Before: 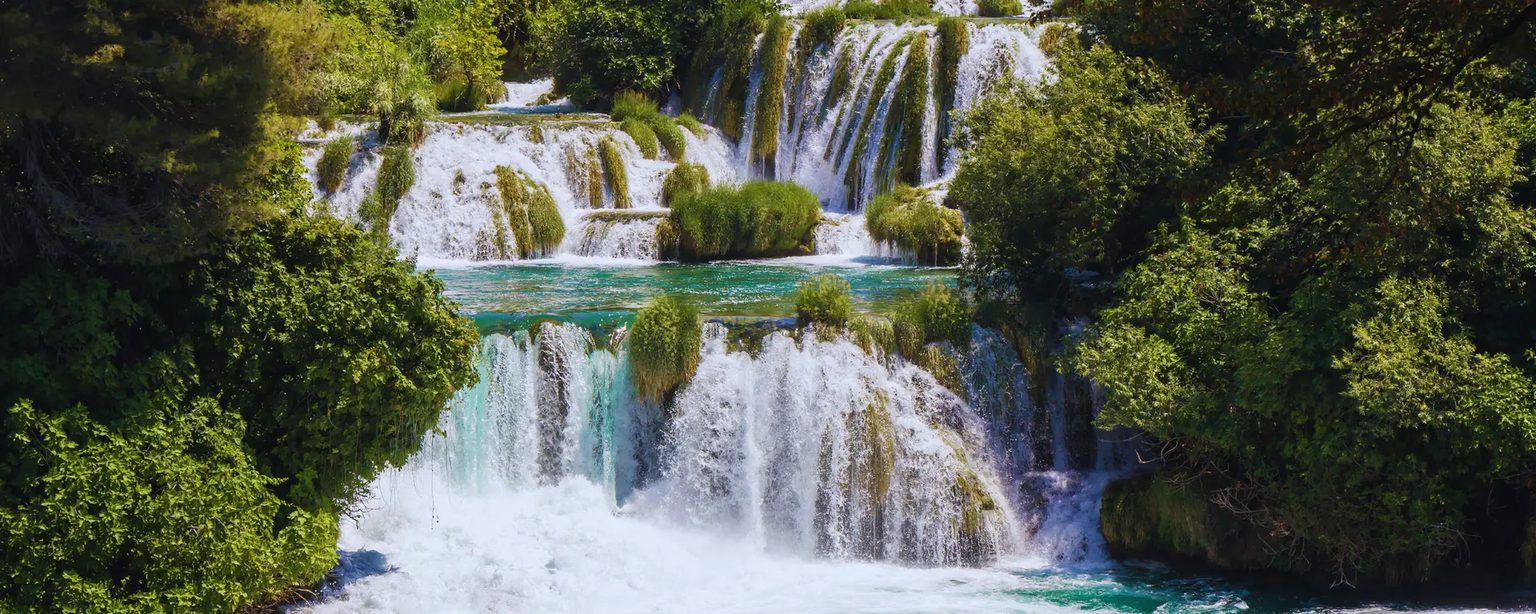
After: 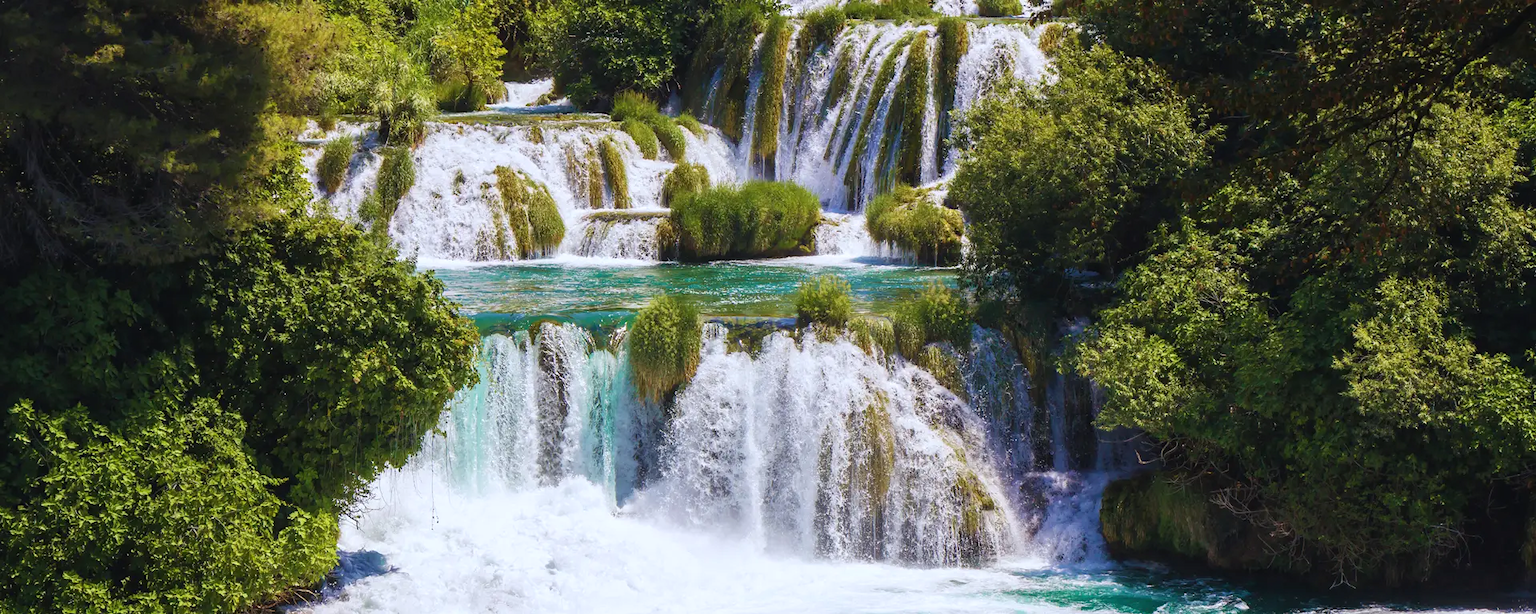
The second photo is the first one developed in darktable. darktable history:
exposure: black level correction 0, exposure 0.2 EV, compensate exposure bias true, compensate highlight preservation false
